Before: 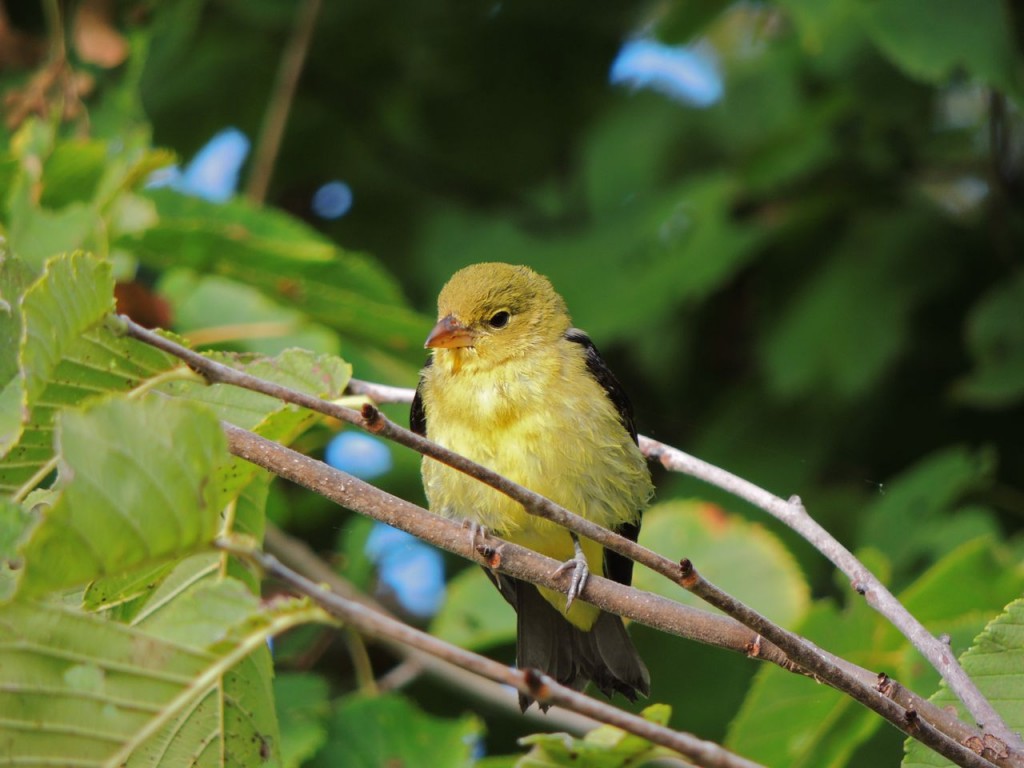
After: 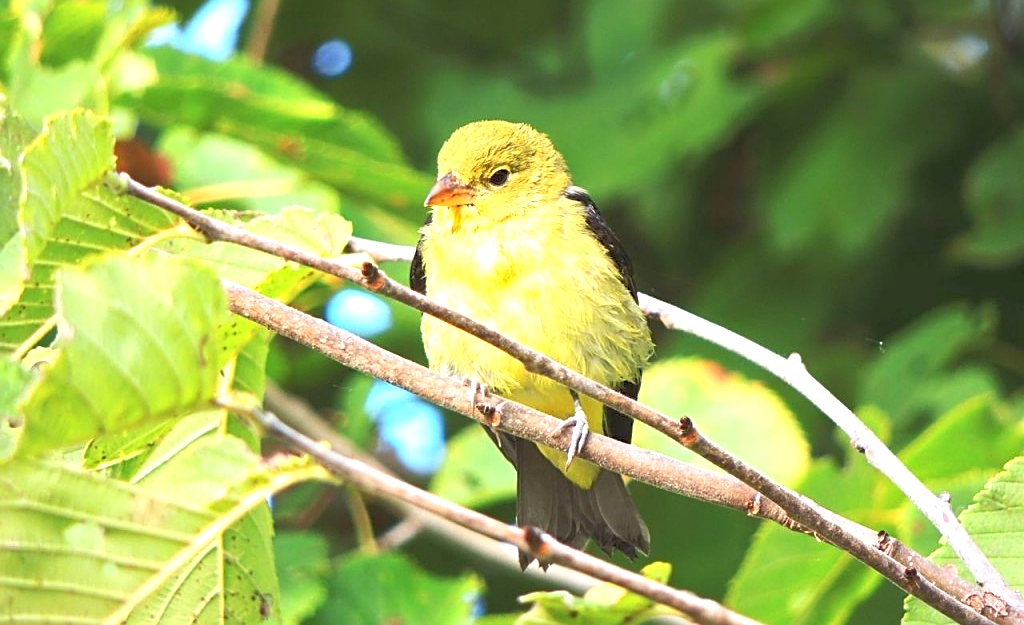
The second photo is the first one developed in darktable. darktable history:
rgb curve: curves: ch0 [(0, 0) (0.072, 0.166) (0.217, 0.293) (0.414, 0.42) (1, 1)], compensate middle gray true, preserve colors basic power
sharpen: on, module defaults
crop and rotate: top 18.507%
exposure: black level correction 0, exposure 1.45 EV, compensate exposure bias true, compensate highlight preservation false
